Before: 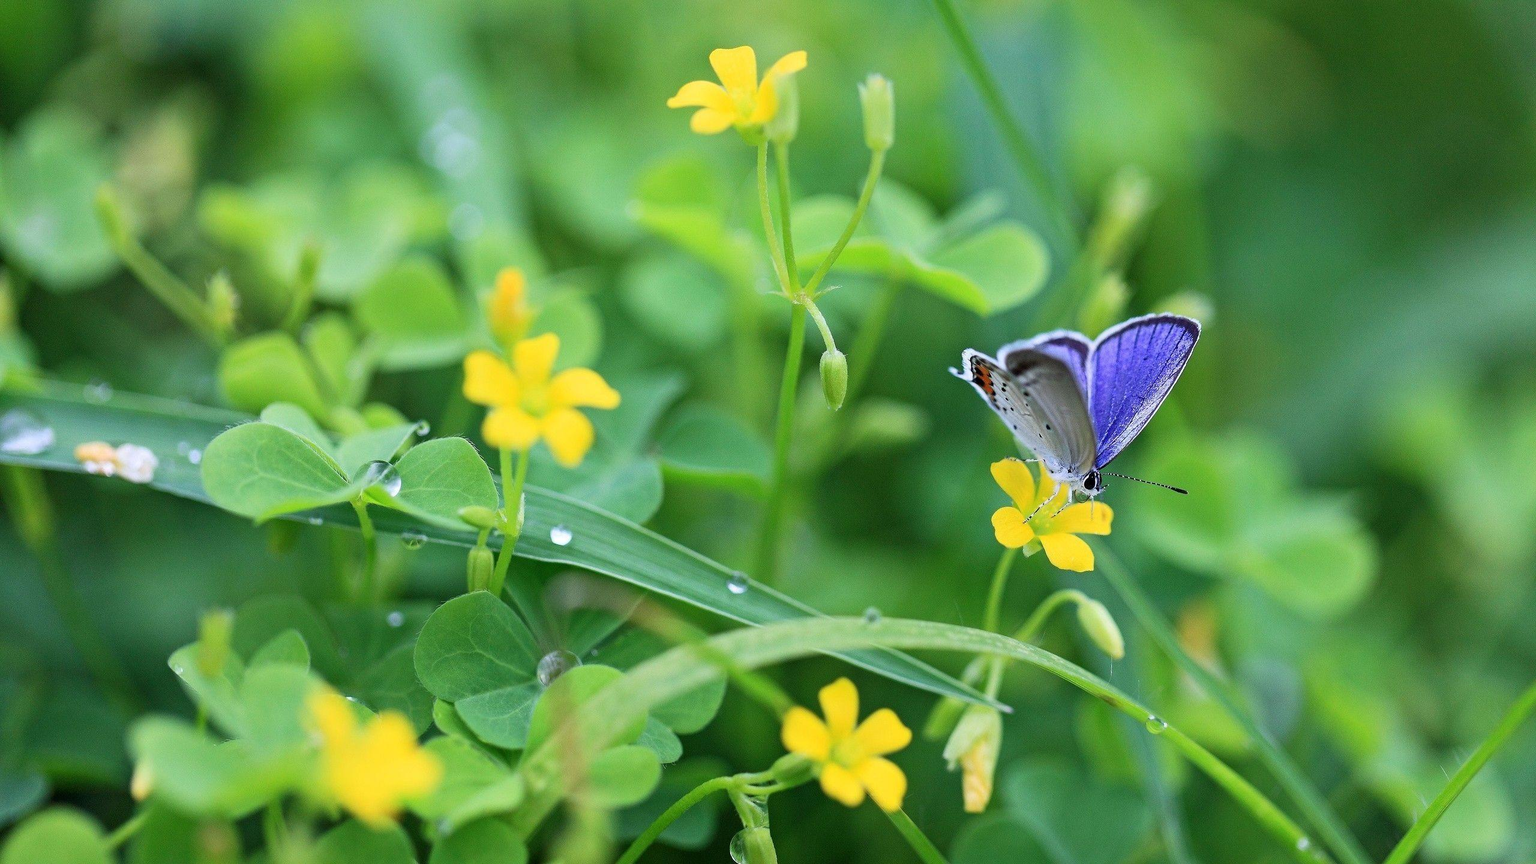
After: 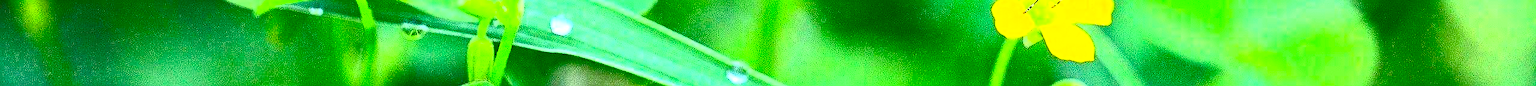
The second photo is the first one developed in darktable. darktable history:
contrast brightness saturation: contrast 1, brightness 1, saturation 1
sharpen: radius 1.4, amount 1.25, threshold 0.7
crop and rotate: top 59.084%, bottom 30.916%
